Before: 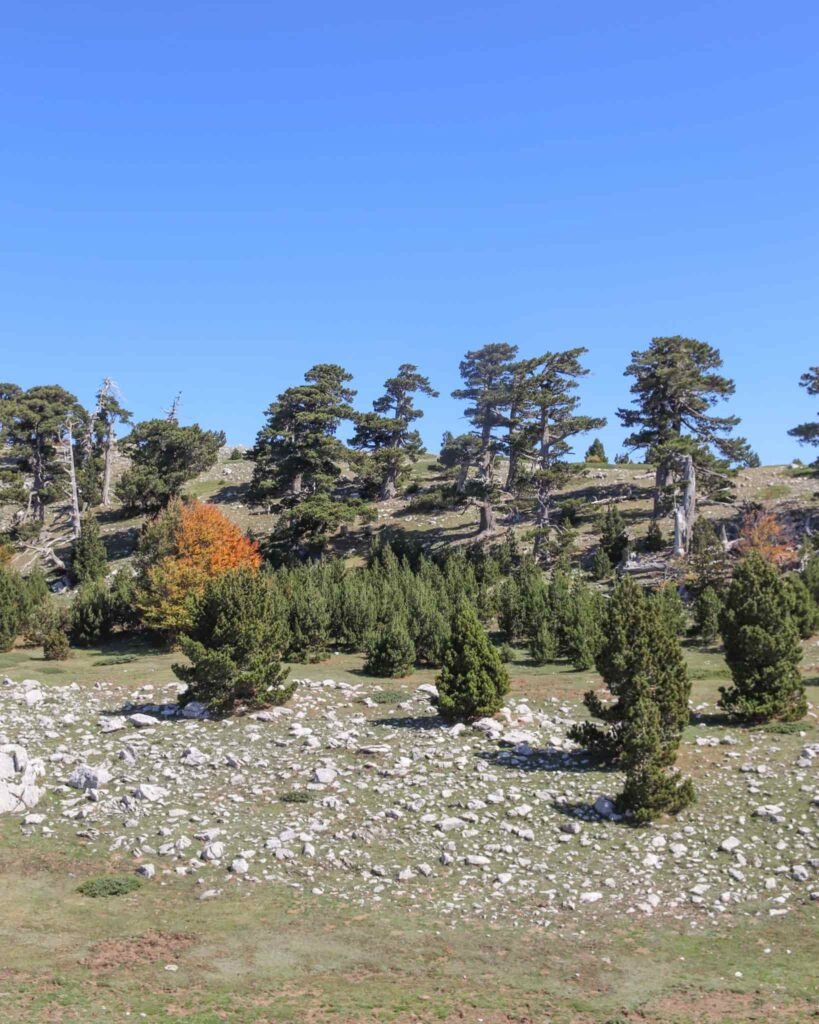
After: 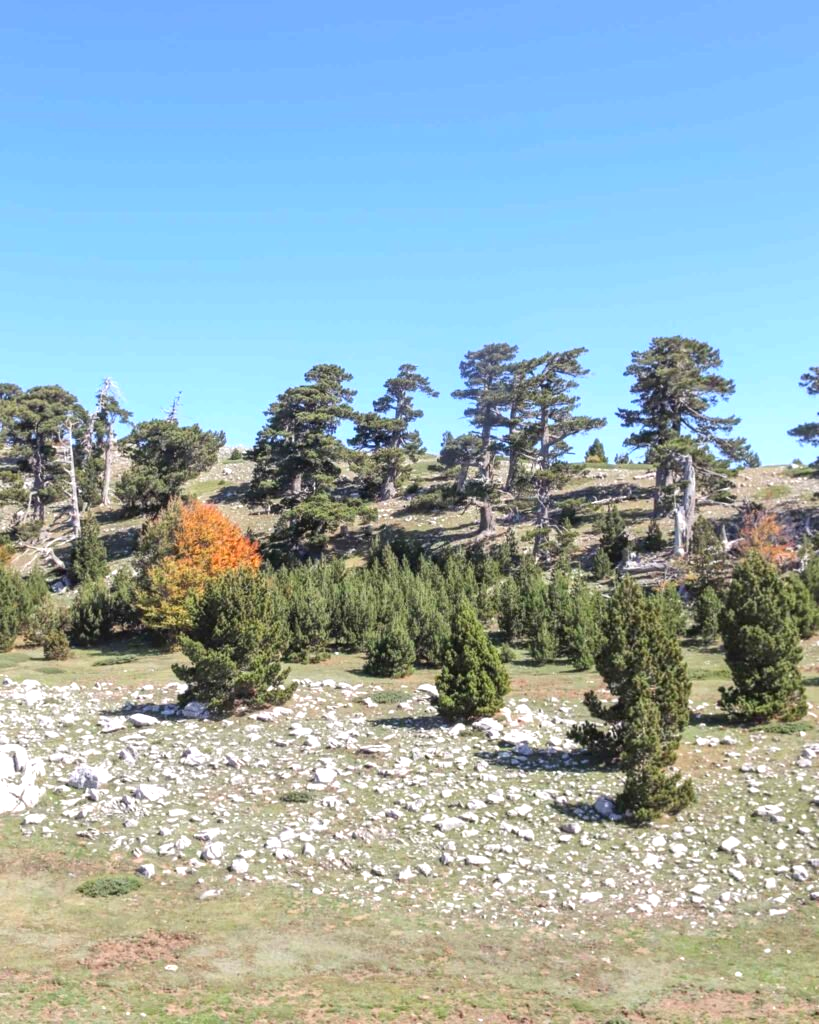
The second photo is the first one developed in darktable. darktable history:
white balance: emerald 1
exposure: exposure 0.657 EV, compensate highlight preservation false
